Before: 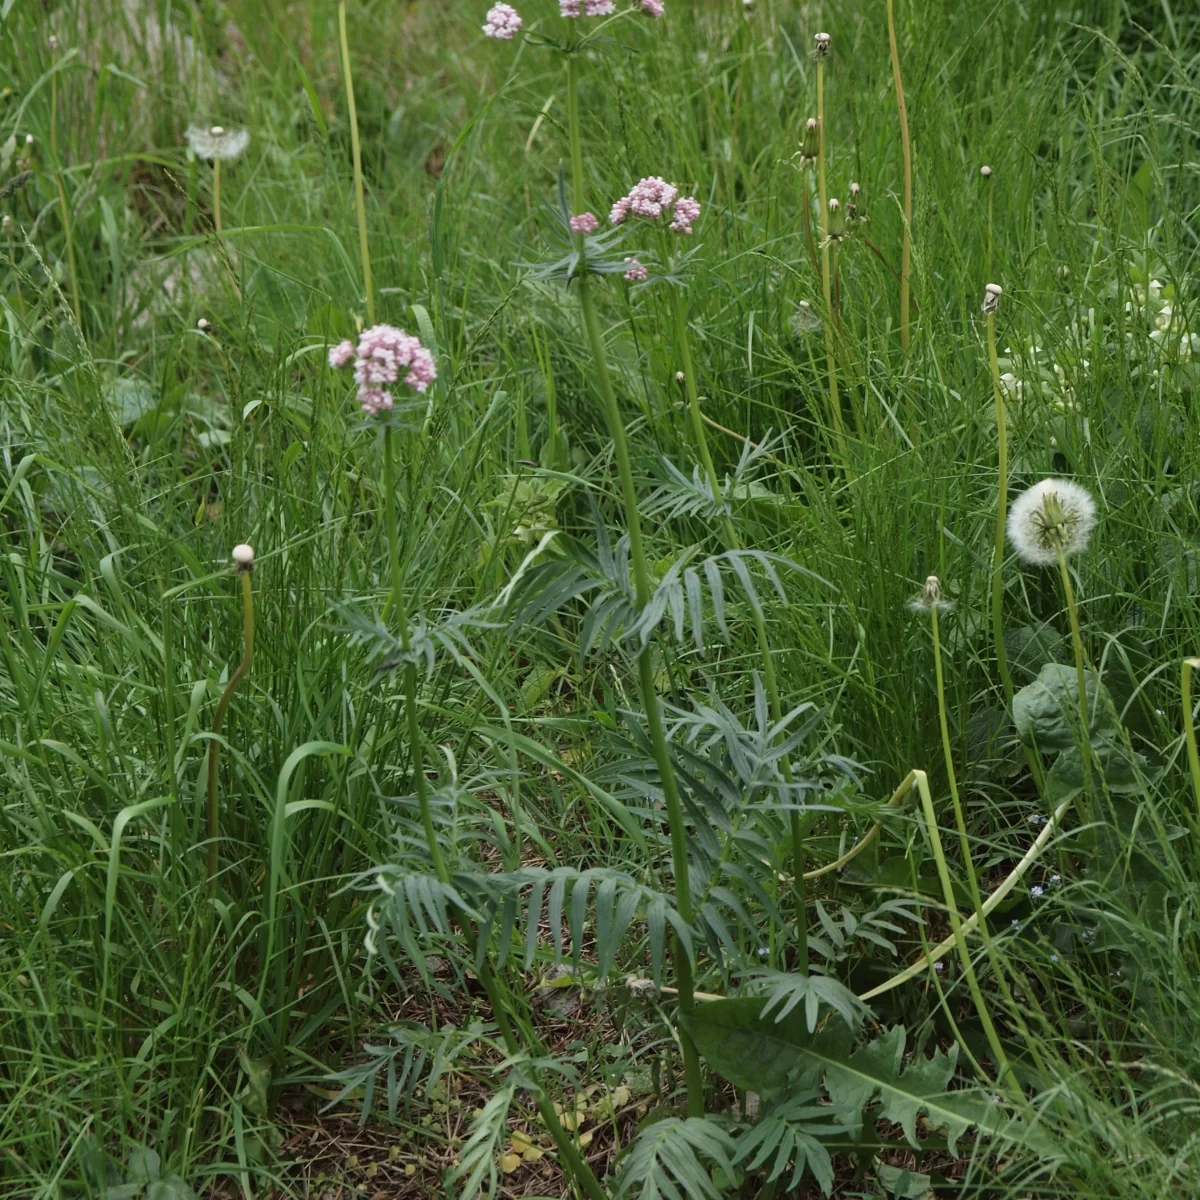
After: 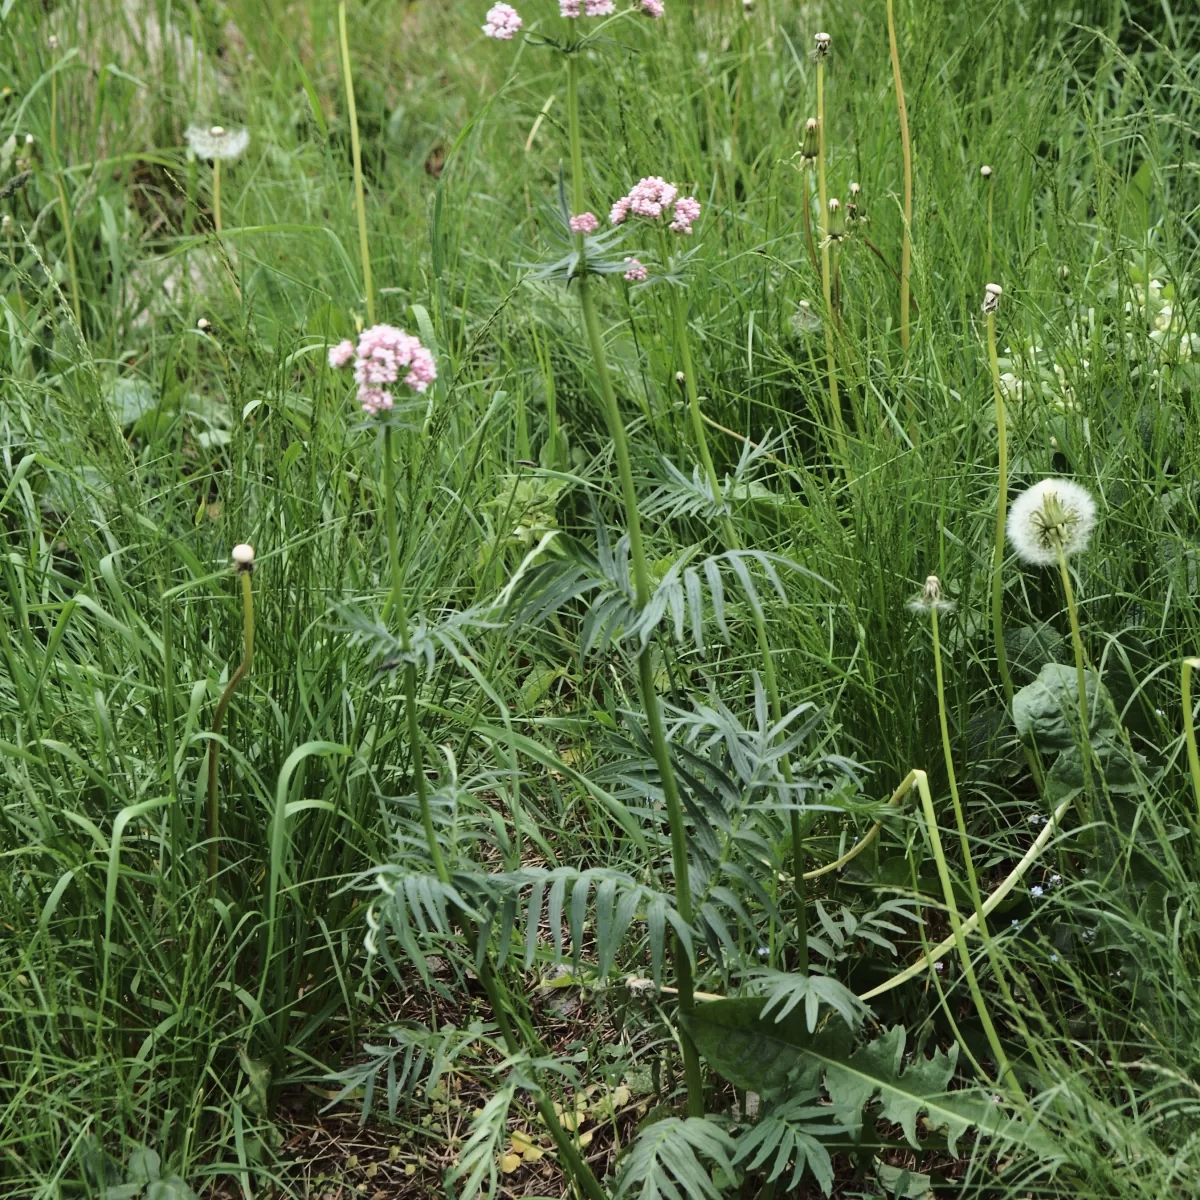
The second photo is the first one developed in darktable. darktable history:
base curve: curves: ch0 [(0, 0) (0.036, 0.037) (0.121, 0.228) (0.46, 0.76) (0.859, 0.983) (1, 1)]
exposure: exposure -0.181 EV, compensate exposure bias true, compensate highlight preservation false
color zones: curves: ch0 [(0.25, 0.5) (0.428, 0.473) (0.75, 0.5)]; ch1 [(0.243, 0.479) (0.398, 0.452) (0.75, 0.5)], mix 24.63%
